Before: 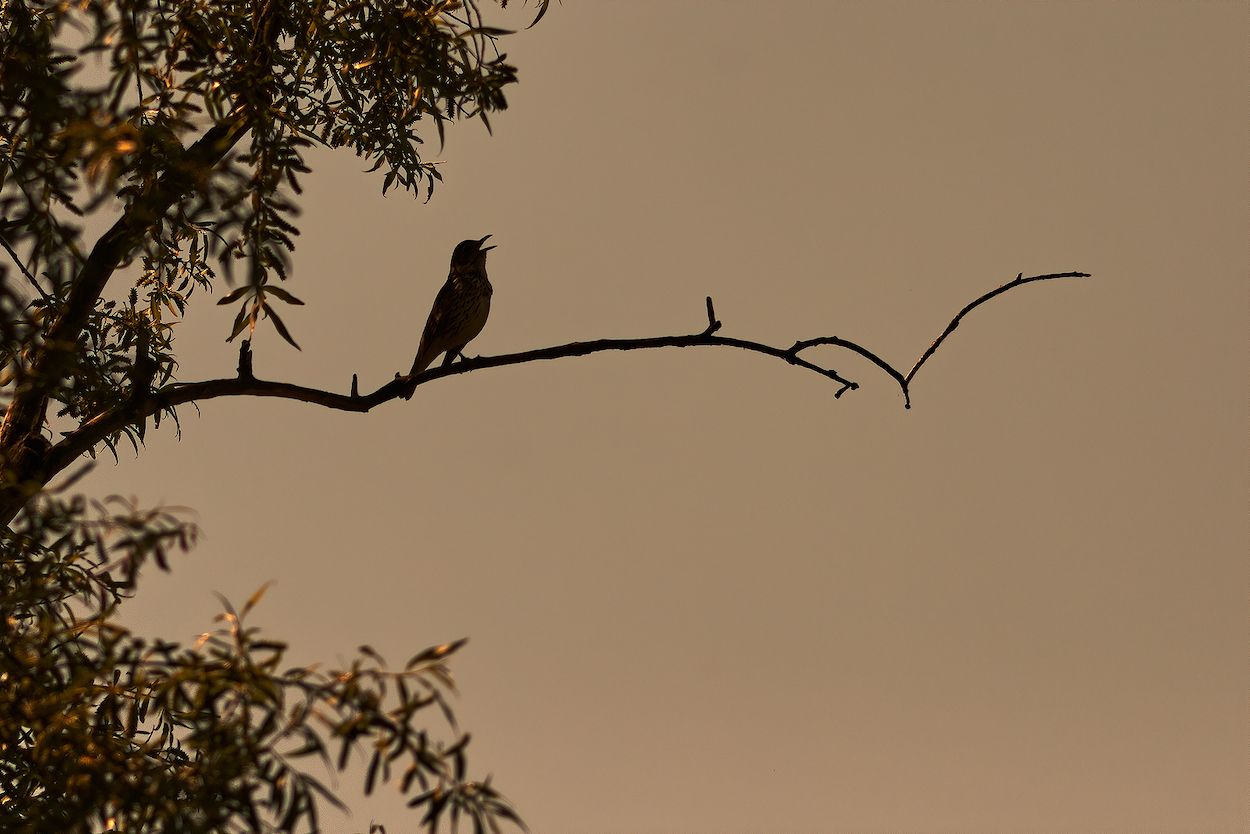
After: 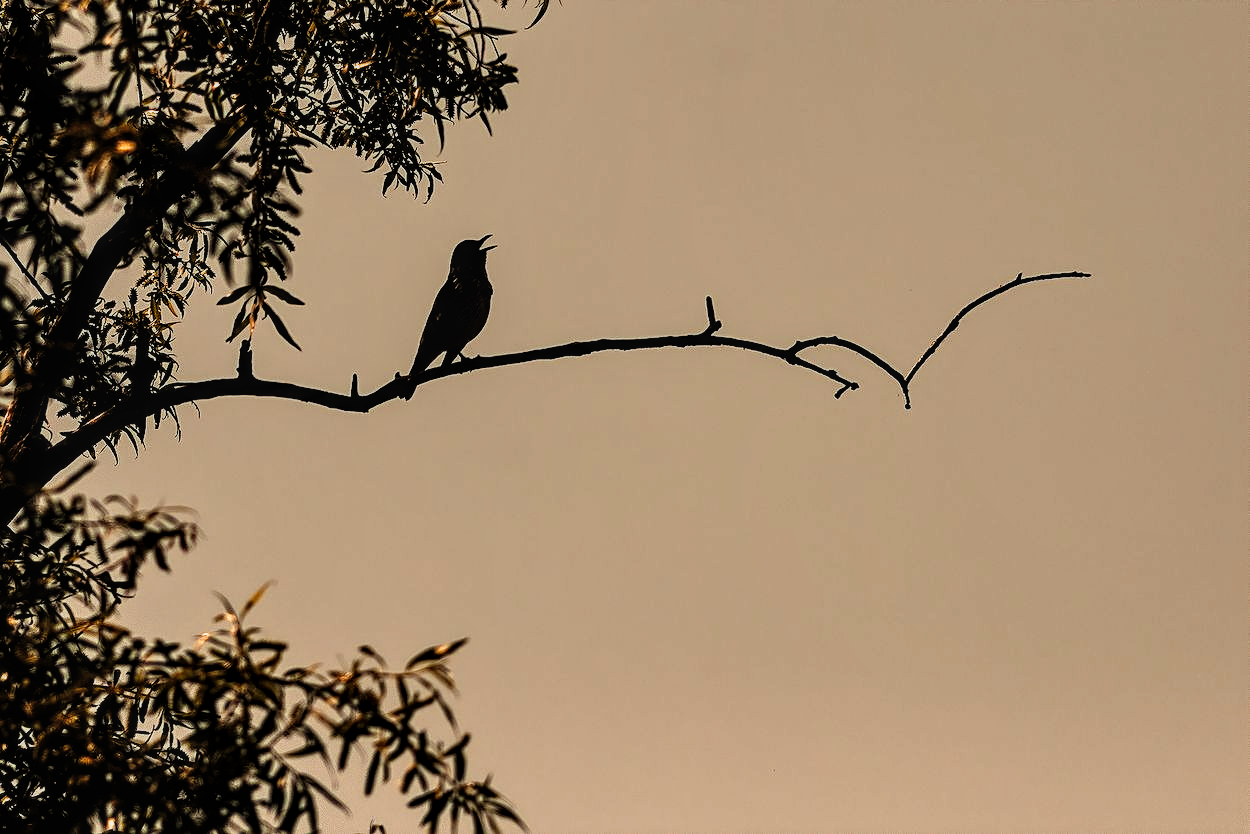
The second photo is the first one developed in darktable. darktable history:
sharpen: on, module defaults
local contrast: on, module defaults
filmic rgb: black relative exposure -8.68 EV, white relative exposure 2.71 EV, target black luminance 0%, hardness 6.27, latitude 77.24%, contrast 1.326, shadows ↔ highlights balance -0.351%, color science v4 (2020), iterations of high-quality reconstruction 0
tone curve: curves: ch0 [(0, 0) (0.091, 0.077) (0.389, 0.458) (0.745, 0.82) (0.856, 0.899) (0.92, 0.938) (1, 0.973)]; ch1 [(0, 0) (0.437, 0.404) (0.5, 0.5) (0.529, 0.55) (0.58, 0.6) (0.616, 0.649) (1, 1)]; ch2 [(0, 0) (0.442, 0.415) (0.5, 0.5) (0.535, 0.557) (0.585, 0.62) (1, 1)], preserve colors none
